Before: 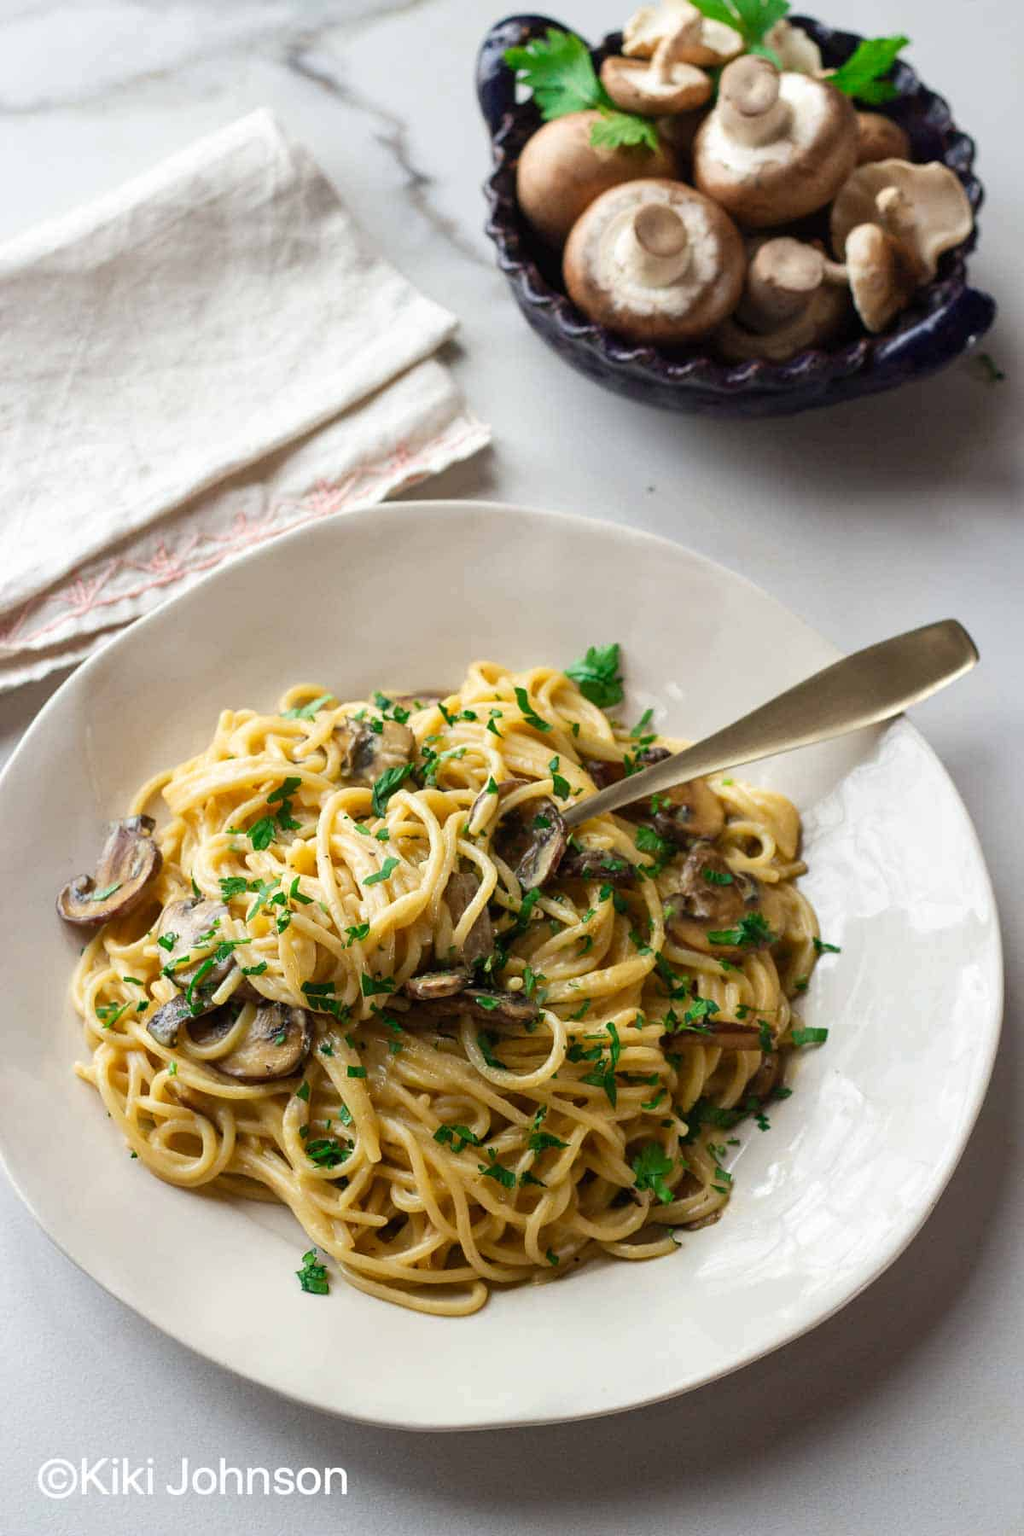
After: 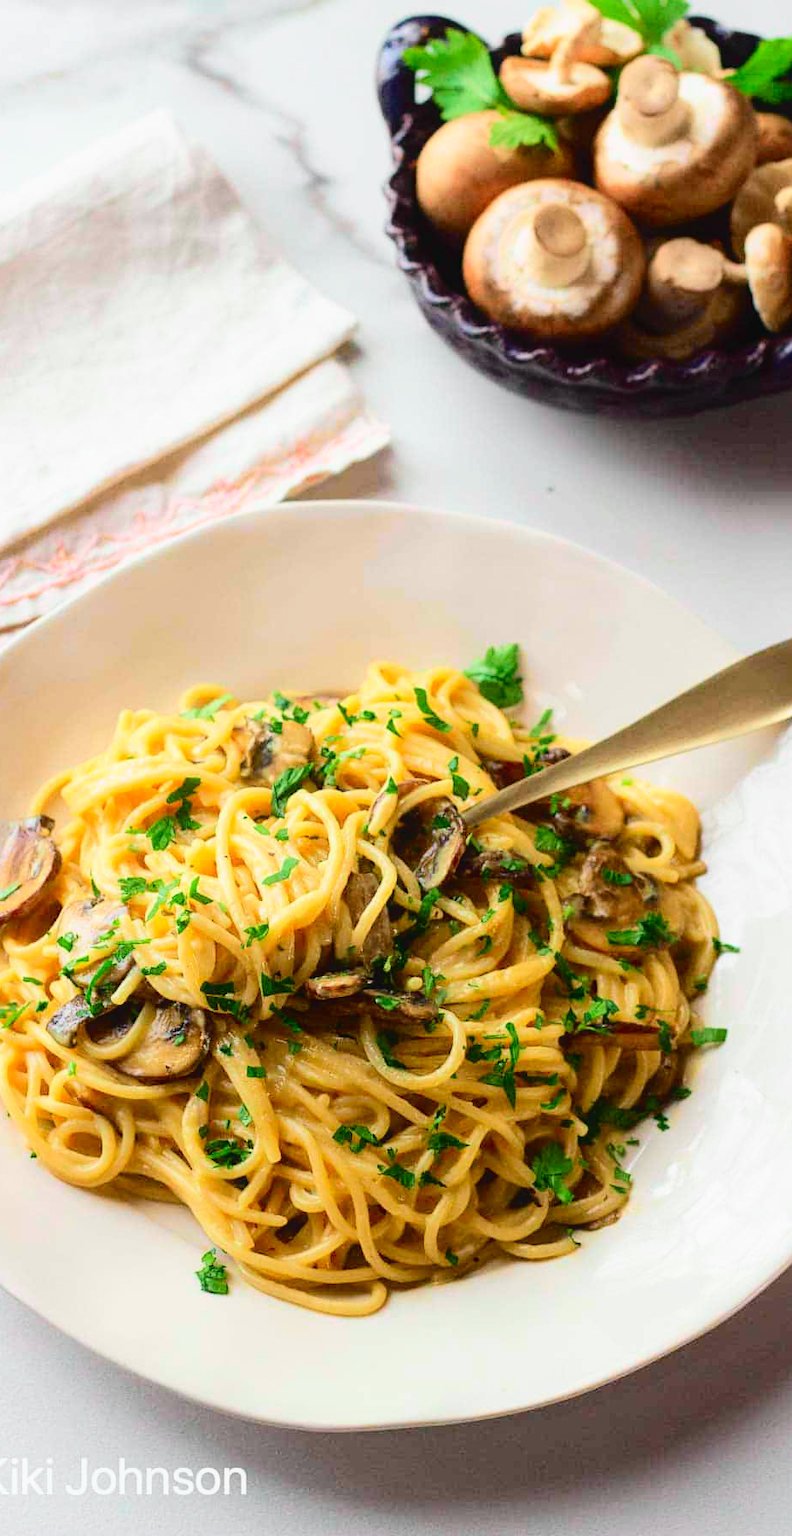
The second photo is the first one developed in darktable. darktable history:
contrast equalizer: y [[0.5, 0.488, 0.462, 0.461, 0.491, 0.5], [0.5 ×6], [0.5 ×6], [0 ×6], [0 ×6]]
crop: left 9.88%, right 12.664%
tone curve: curves: ch0 [(0, 0.014) (0.12, 0.096) (0.386, 0.49) (0.54, 0.684) (0.751, 0.855) (0.89, 0.943) (0.998, 0.989)]; ch1 [(0, 0) (0.133, 0.099) (0.437, 0.41) (0.5, 0.5) (0.517, 0.536) (0.548, 0.575) (0.582, 0.639) (0.627, 0.692) (0.836, 0.868) (1, 1)]; ch2 [(0, 0) (0.374, 0.341) (0.456, 0.443) (0.478, 0.49) (0.501, 0.5) (0.528, 0.538) (0.55, 0.6) (0.572, 0.633) (0.702, 0.775) (1, 1)], color space Lab, independent channels, preserve colors none
color balance: input saturation 99%
